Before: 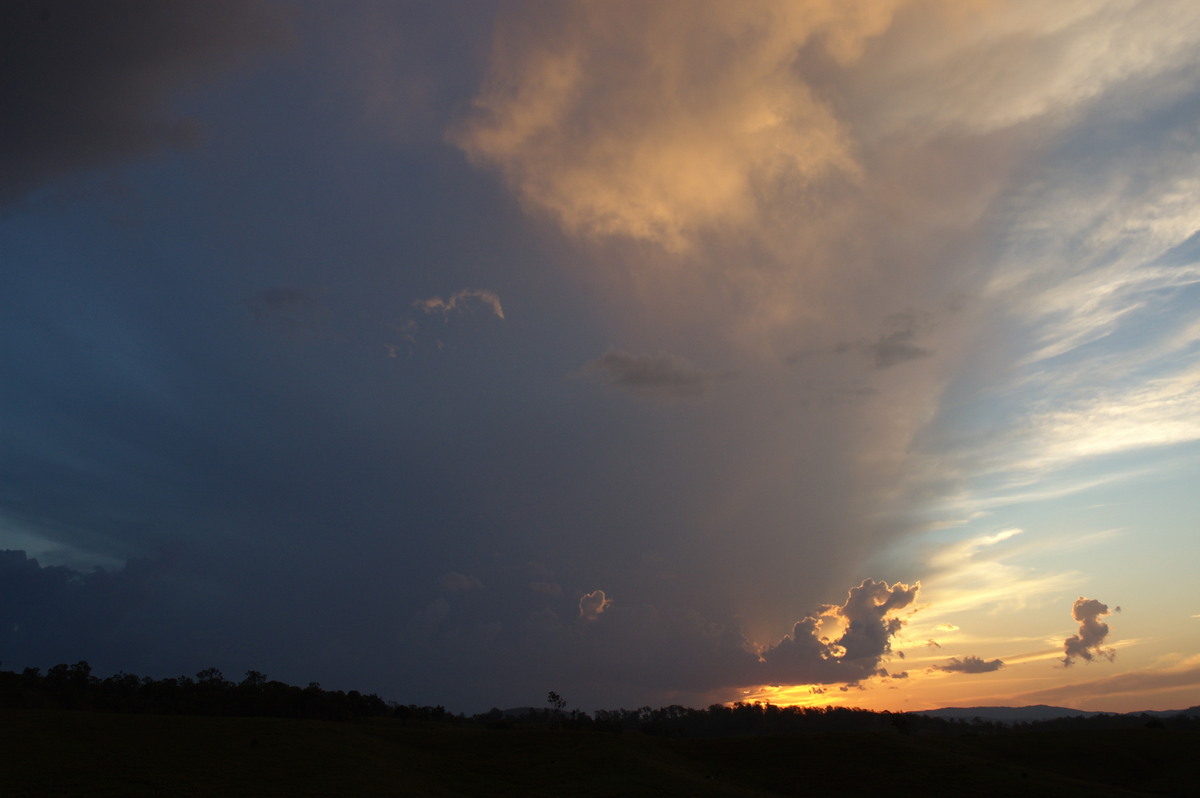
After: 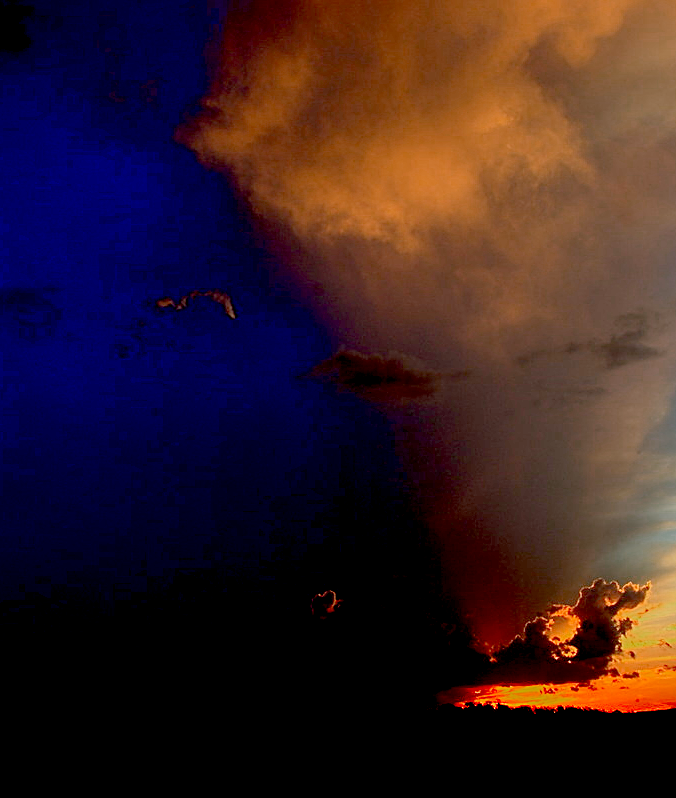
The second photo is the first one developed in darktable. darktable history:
color correction: highlights b* -0.036
crop and rotate: left 22.452%, right 21.144%
color zones: curves: ch0 [(0, 0.553) (0.123, 0.58) (0.23, 0.419) (0.468, 0.155) (0.605, 0.132) (0.723, 0.063) (0.833, 0.172) (0.921, 0.468)]; ch1 [(0.025, 0.645) (0.229, 0.584) (0.326, 0.551) (0.537, 0.446) (0.599, 0.911) (0.708, 1) (0.805, 0.944)]; ch2 [(0.086, 0.468) (0.254, 0.464) (0.638, 0.564) (0.702, 0.592) (0.768, 0.564)]
exposure: black level correction 0.099, exposure -0.084 EV, compensate exposure bias true, compensate highlight preservation false
sharpen: on, module defaults
